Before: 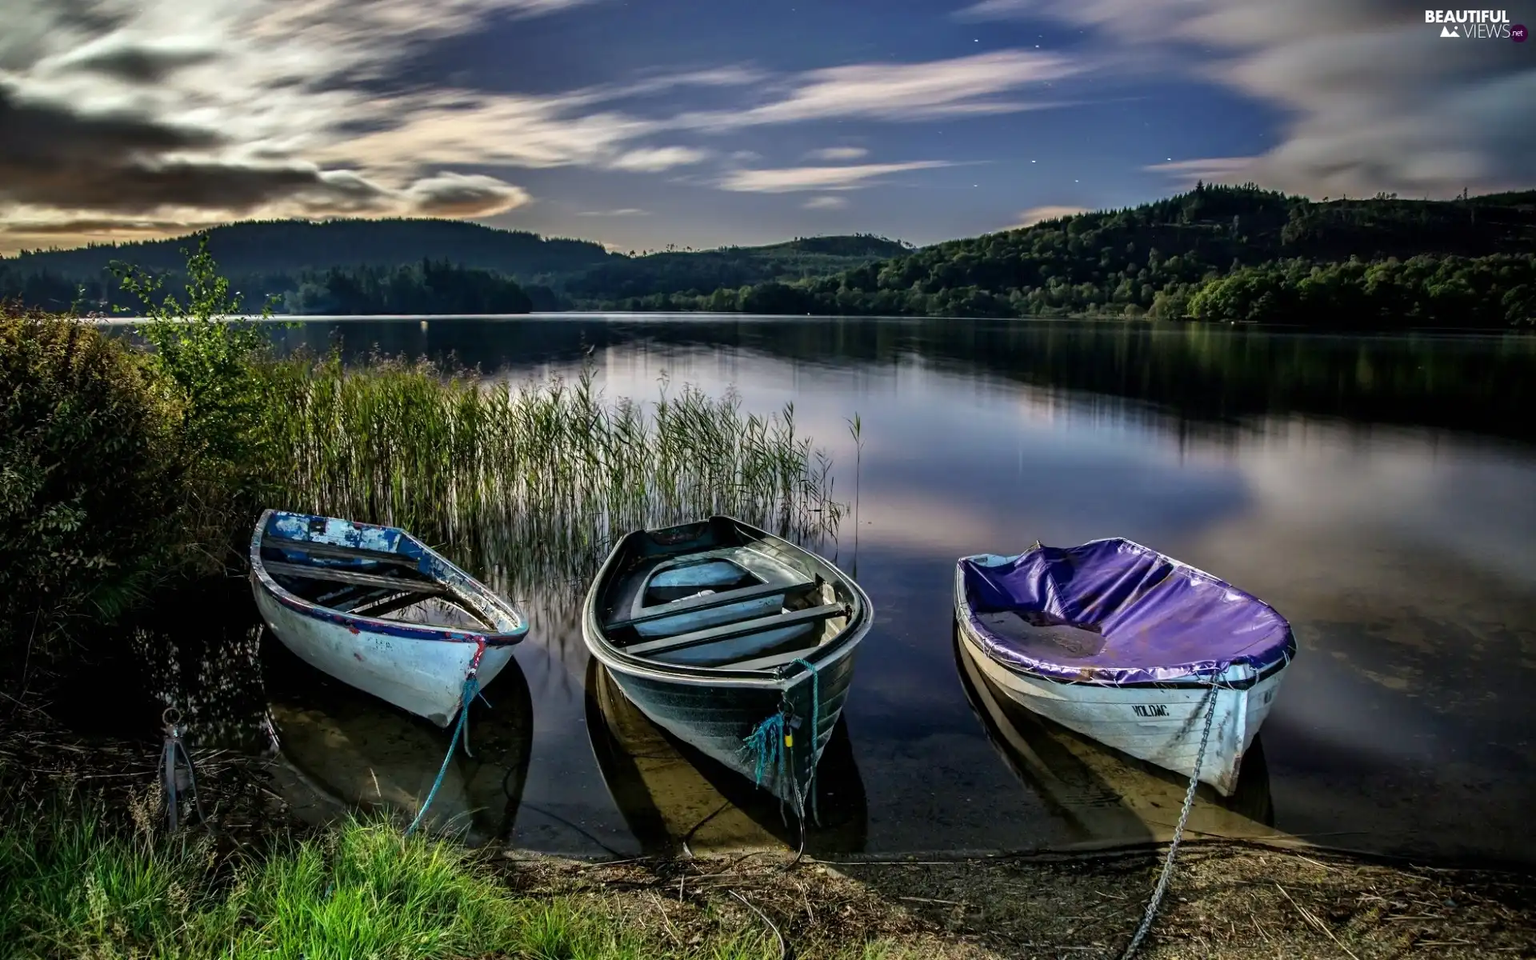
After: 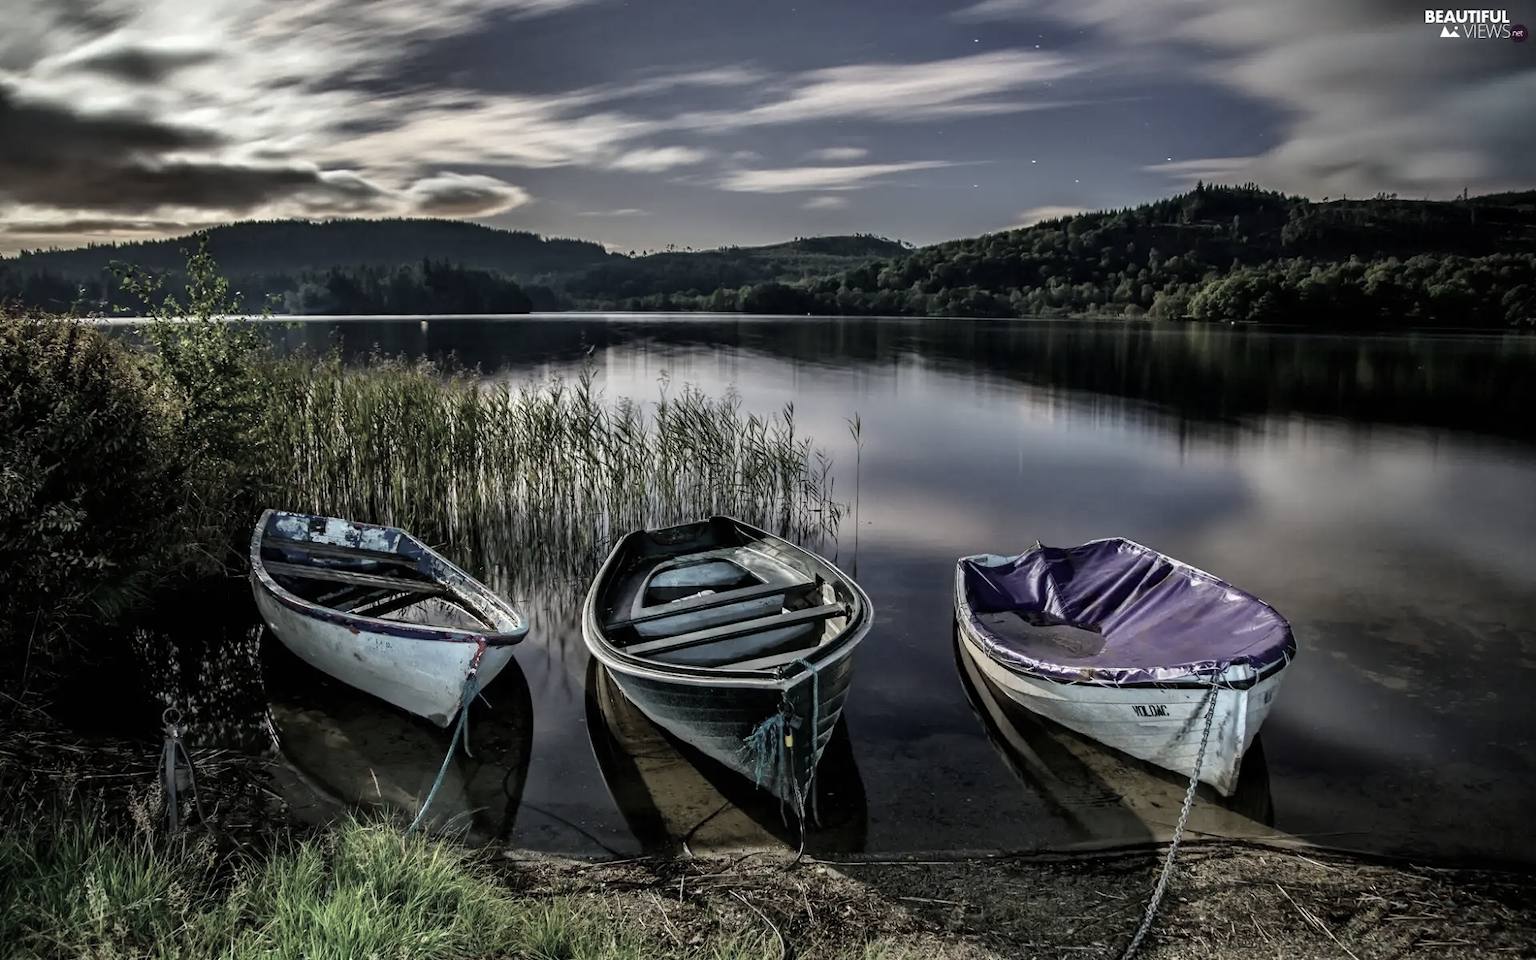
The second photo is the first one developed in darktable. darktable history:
contrast brightness saturation: saturation 0.498
color correction: highlights b* 0.064, saturation 0.294
